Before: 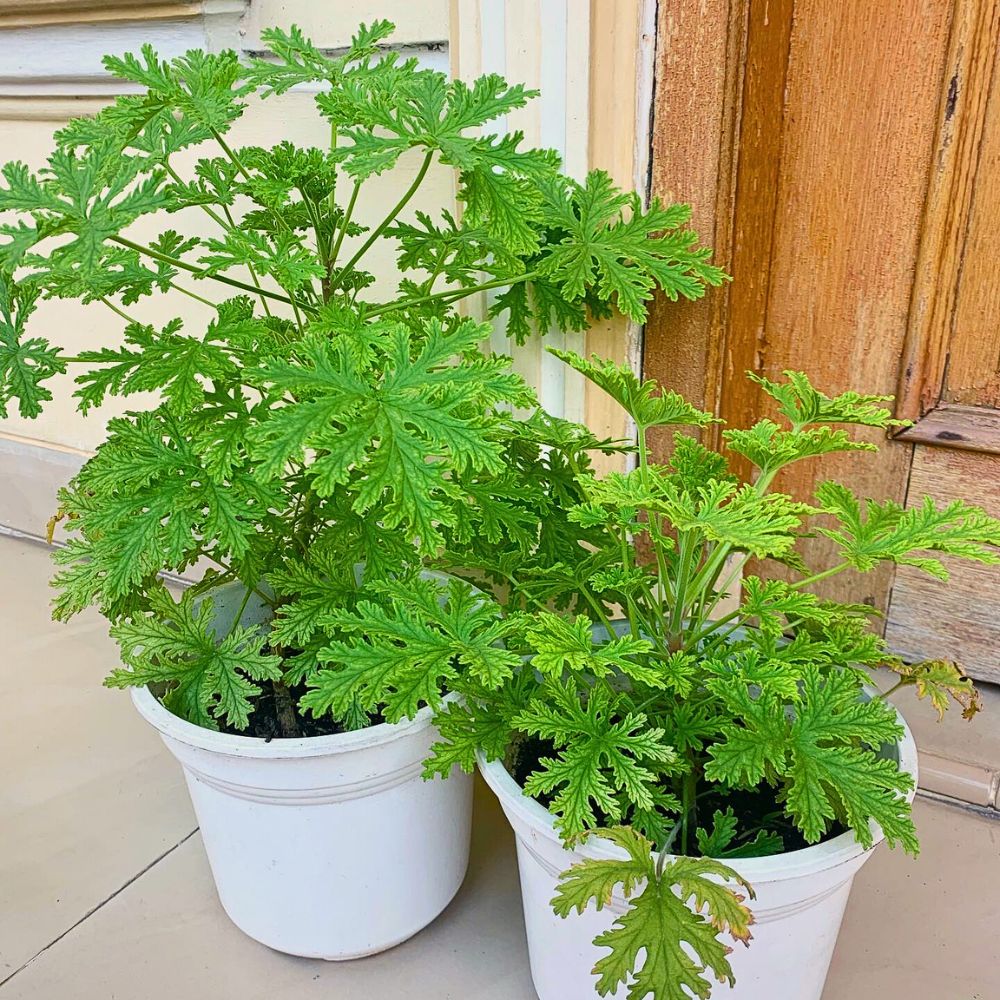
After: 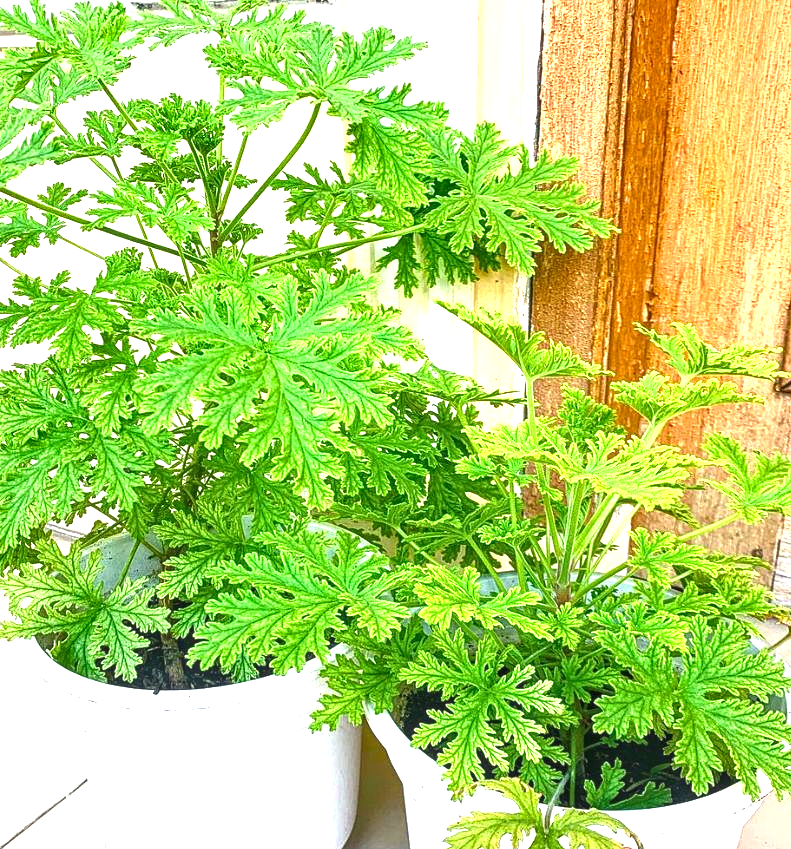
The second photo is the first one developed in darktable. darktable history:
crop: left 11.234%, top 4.89%, right 9.593%, bottom 10.198%
shadows and highlights: shadows 74.98, highlights -24.81, soften with gaussian
local contrast: on, module defaults
tone equalizer: edges refinement/feathering 500, mask exposure compensation -1.57 EV, preserve details no
exposure: black level correction 0, exposure 1.452 EV, compensate highlight preservation false
